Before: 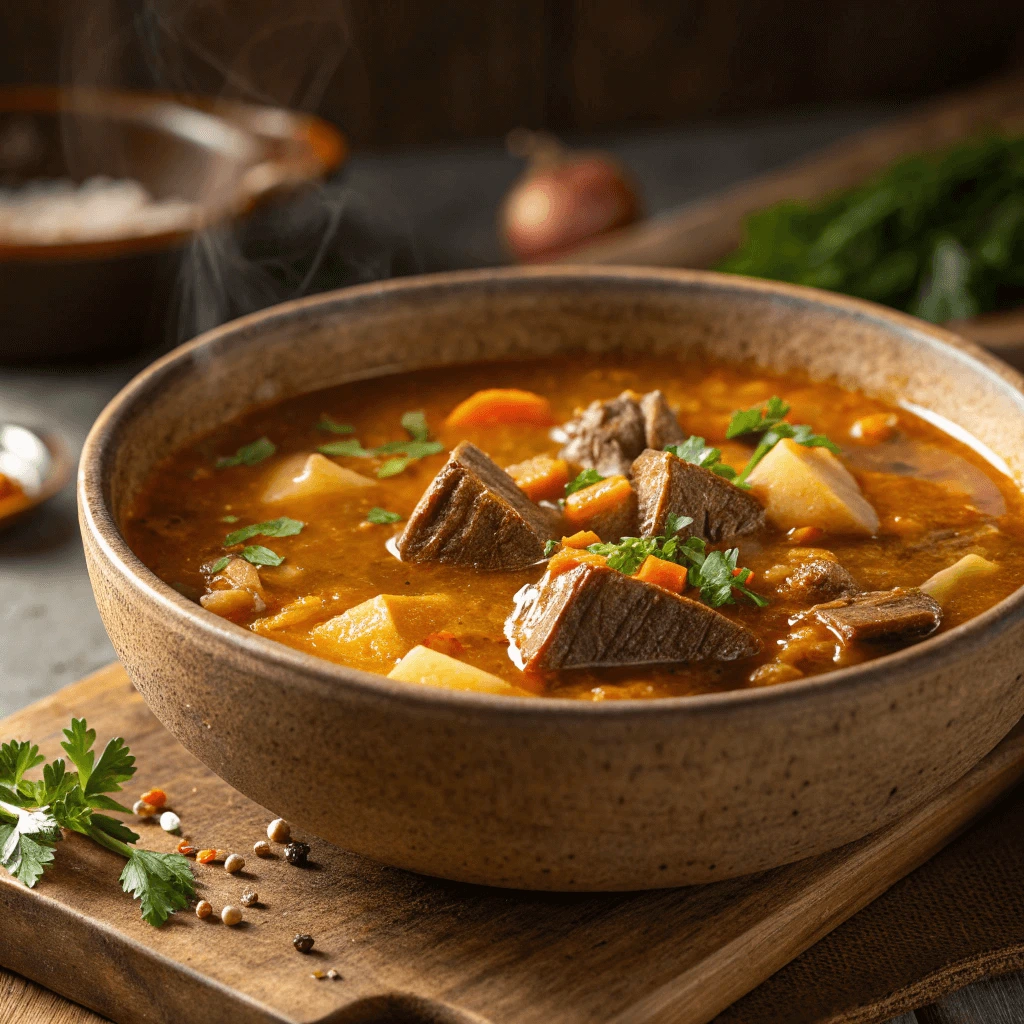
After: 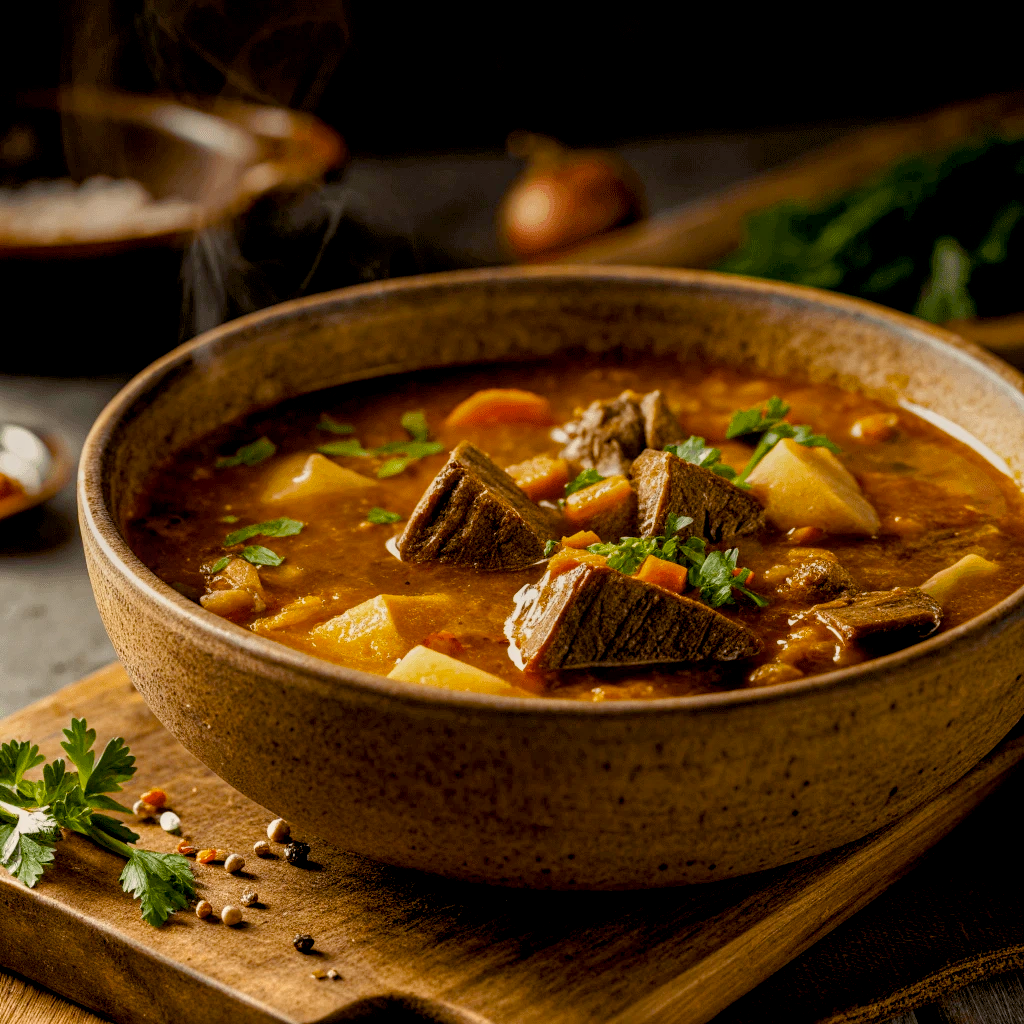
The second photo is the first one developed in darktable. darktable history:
graduated density: rotation 5.63°, offset 76.9
color balance rgb: shadows lift › chroma 3%, shadows lift › hue 280.8°, power › hue 330°, highlights gain › chroma 3%, highlights gain › hue 75.6°, global offset › luminance -1%, perceptual saturation grading › global saturation 20%, perceptual saturation grading › highlights -25%, perceptual saturation grading › shadows 50%, global vibrance 20%
local contrast: on, module defaults
